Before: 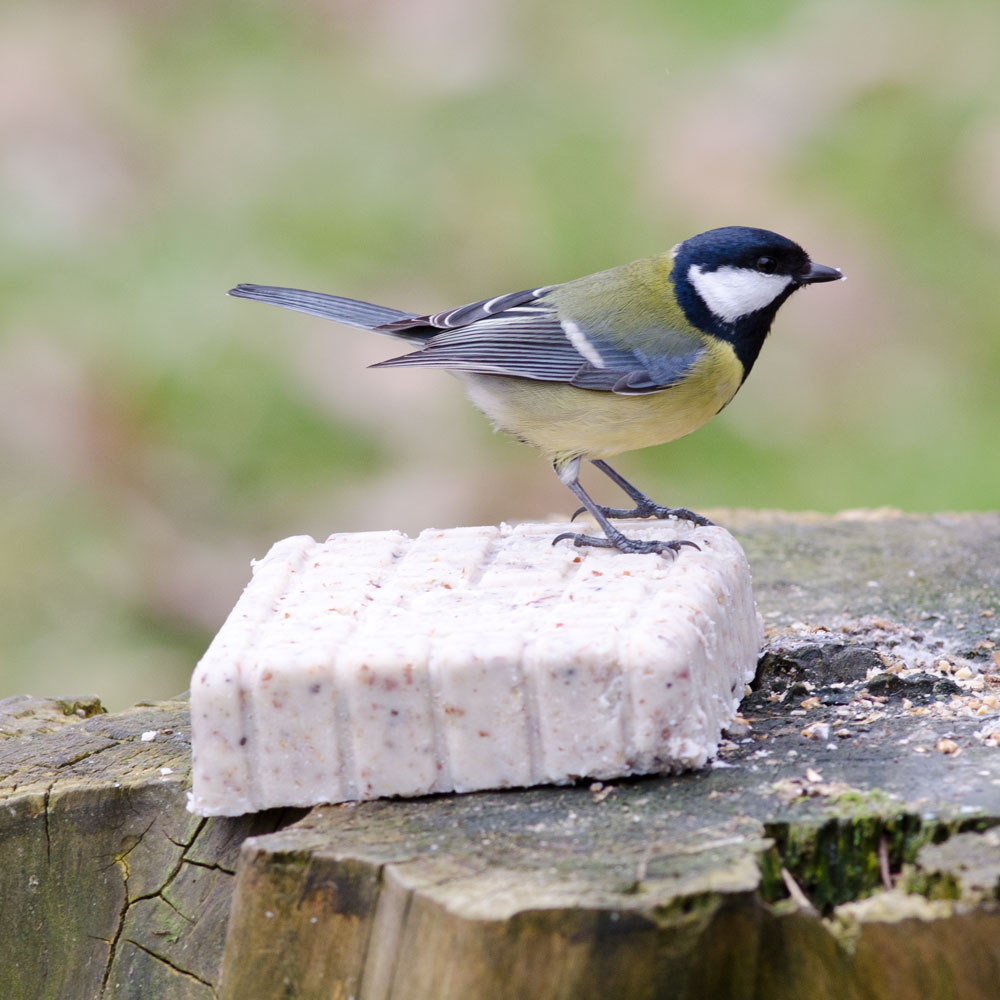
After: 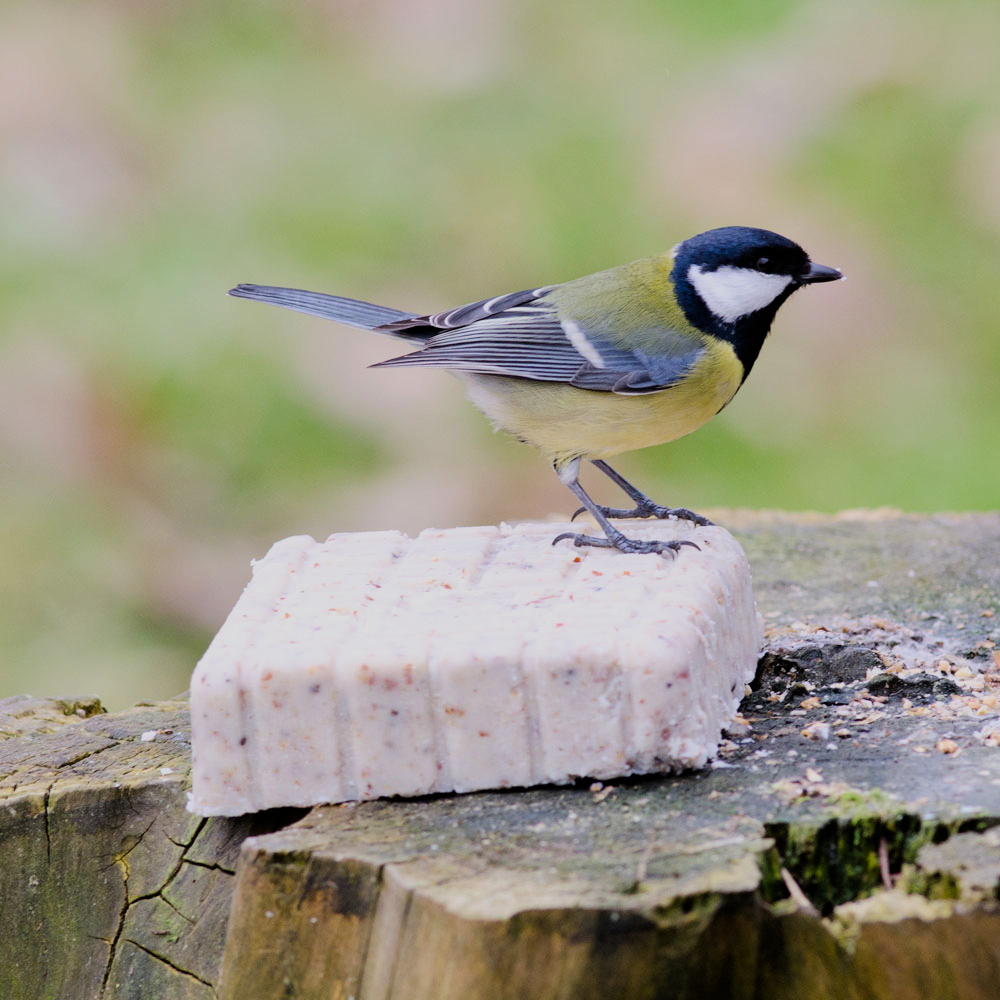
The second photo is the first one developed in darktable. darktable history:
filmic rgb: black relative exposure -7.65 EV, white relative exposure 4.56 EV, hardness 3.61, color science v6 (2022)
color balance: contrast 8.5%, output saturation 105%
